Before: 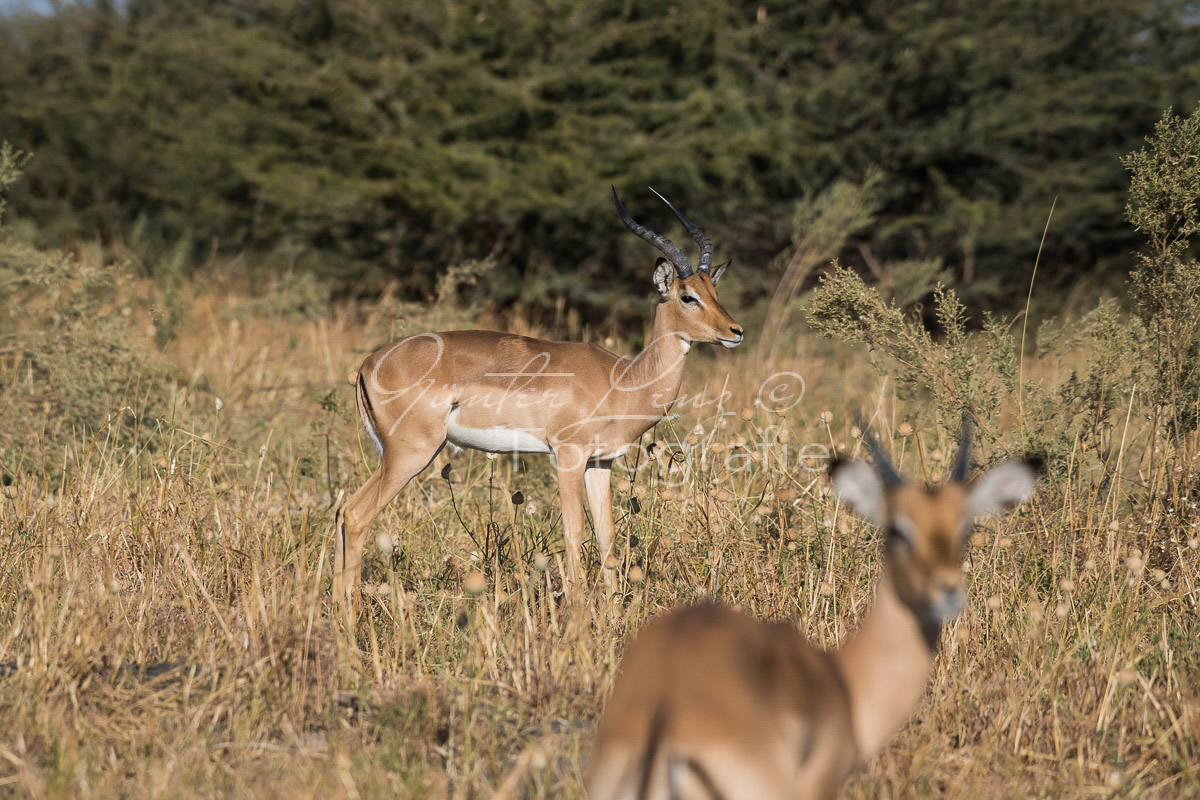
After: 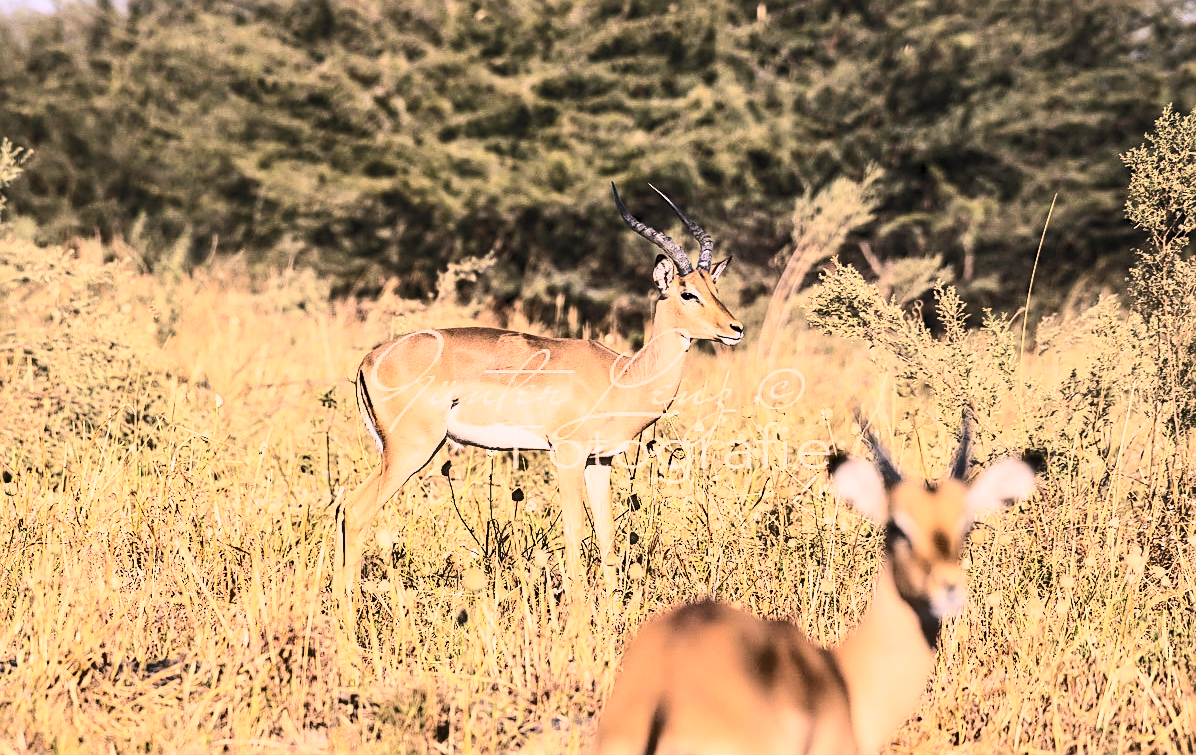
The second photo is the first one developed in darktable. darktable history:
base curve: curves: ch0 [(0, 0) (0.028, 0.03) (0.121, 0.232) (0.46, 0.748) (0.859, 0.968) (1, 1)]
crop: top 0.444%, right 0.256%, bottom 5.044%
sharpen: on, module defaults
local contrast: highlights 63%, shadows 110%, detail 106%, midtone range 0.532
contrast brightness saturation: contrast 0.375, brightness 0.533
shadows and highlights: low approximation 0.01, soften with gaussian
color correction: highlights a* 12.67, highlights b* 5.4
